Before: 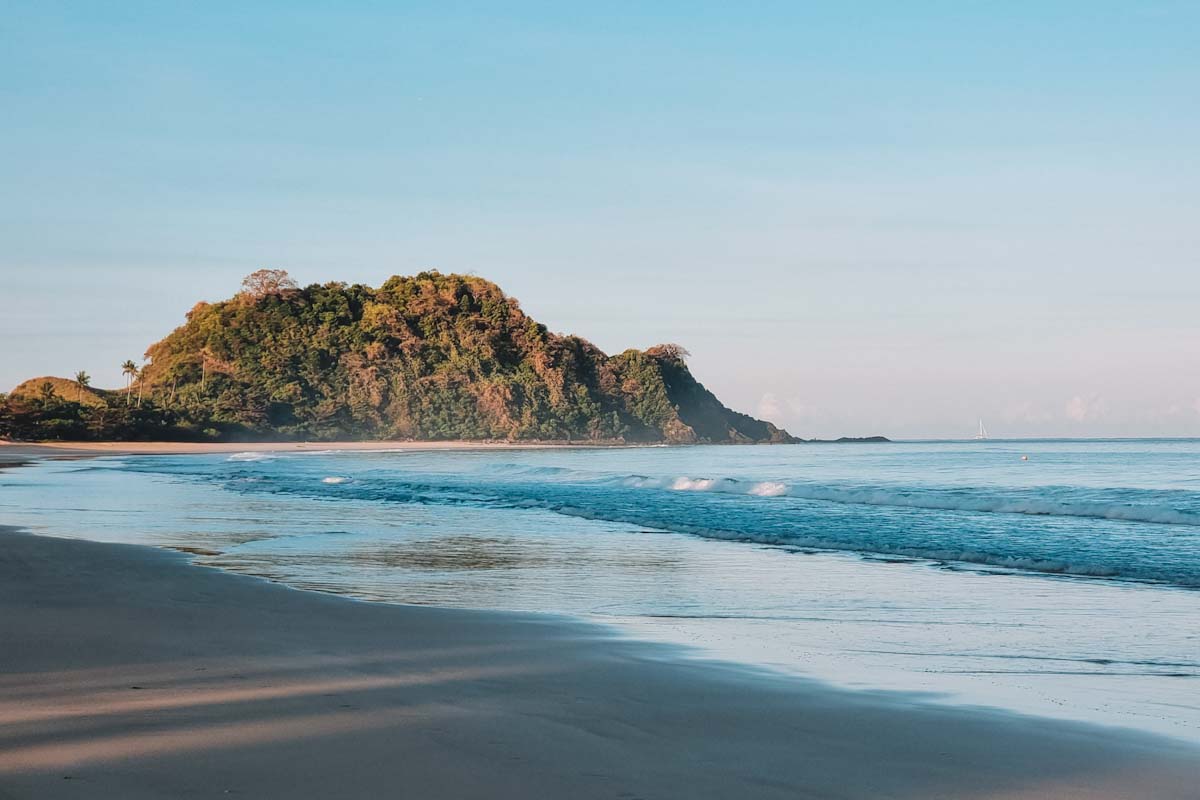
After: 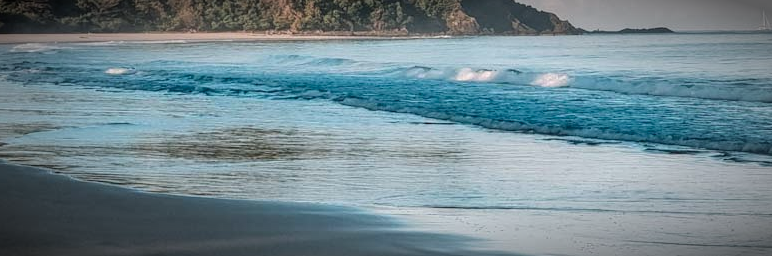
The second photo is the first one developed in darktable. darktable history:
vignetting: fall-off start 67.5%, fall-off radius 67.23%, brightness -0.813, automatic ratio true
local contrast: on, module defaults
crop: left 18.091%, top 51.13%, right 17.525%, bottom 16.85%
